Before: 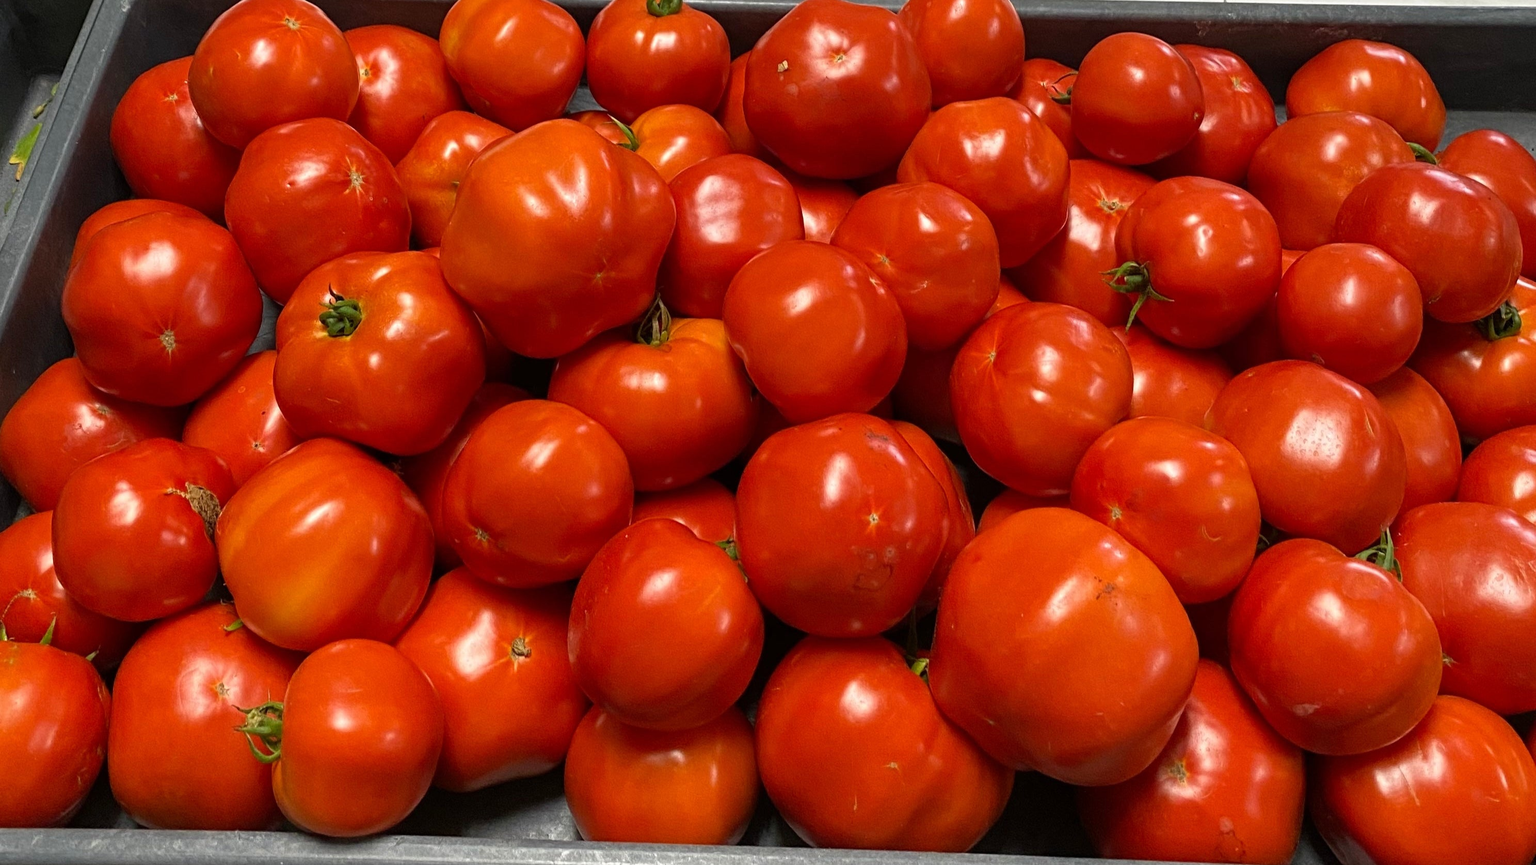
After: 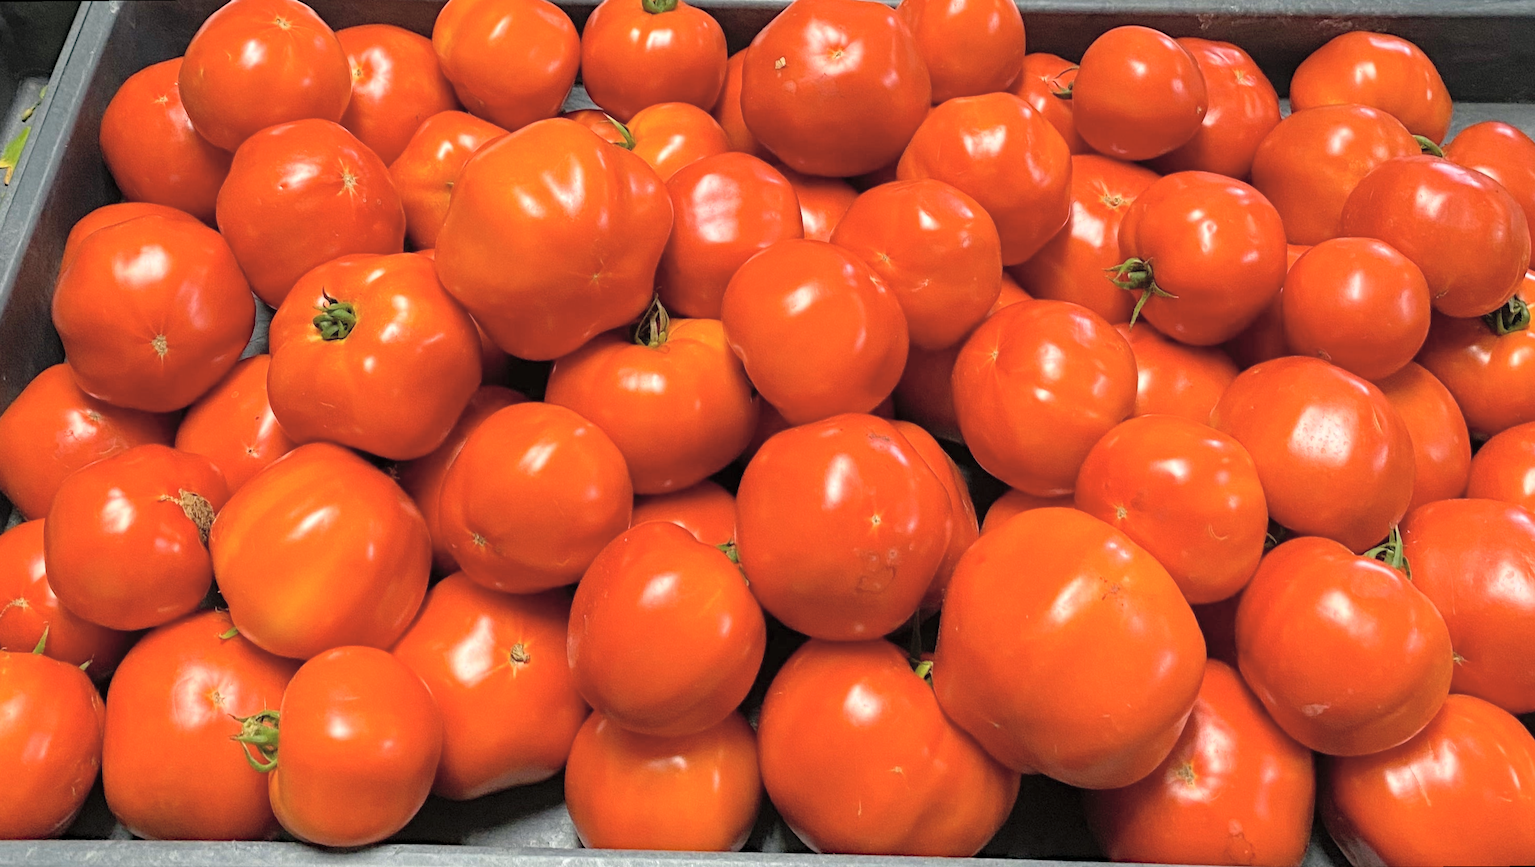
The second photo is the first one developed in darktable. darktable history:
global tonemap: drago (0.7, 100)
rotate and perspective: rotation -0.45°, automatic cropping original format, crop left 0.008, crop right 0.992, crop top 0.012, crop bottom 0.988
haze removal: compatibility mode true, adaptive false
